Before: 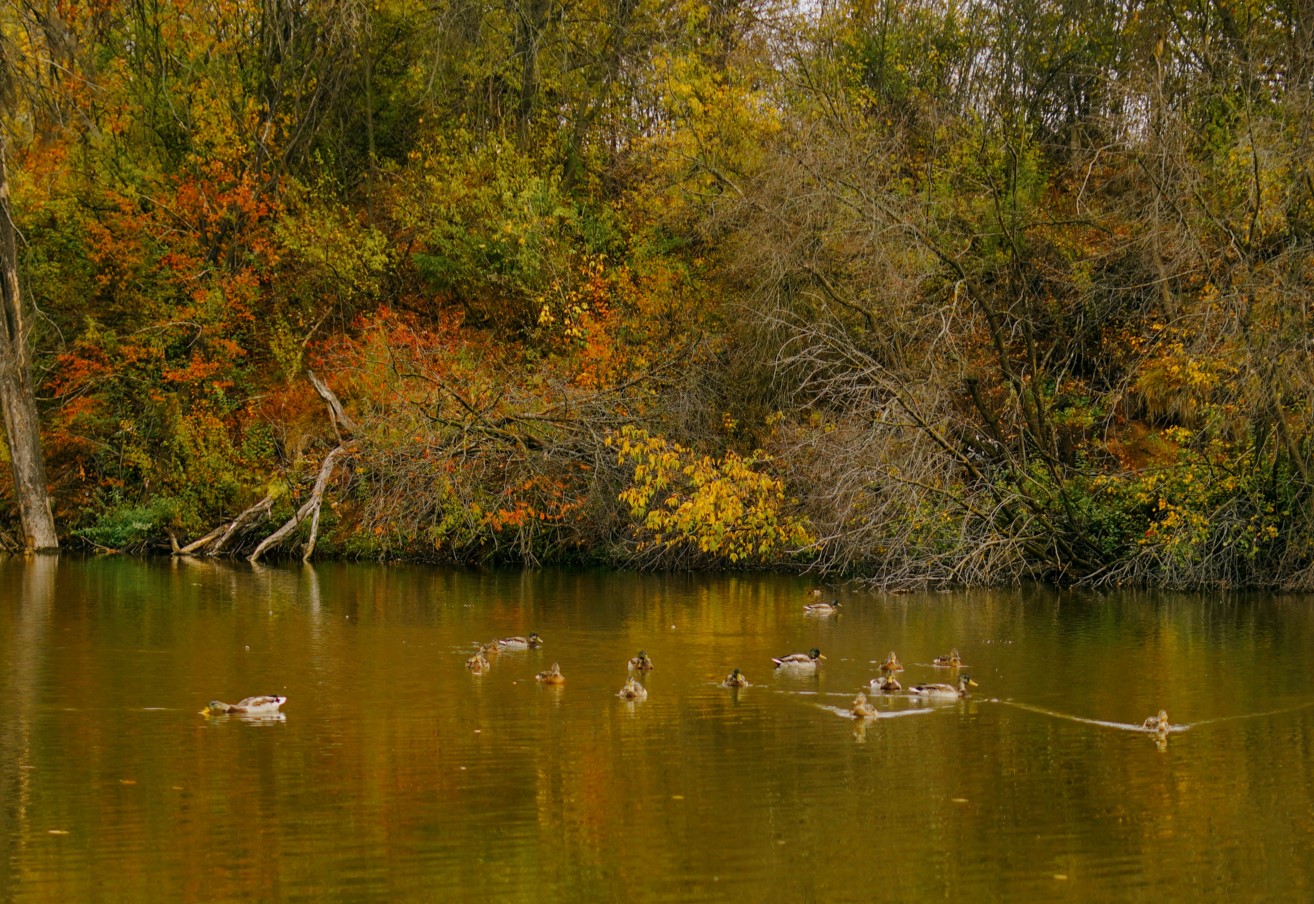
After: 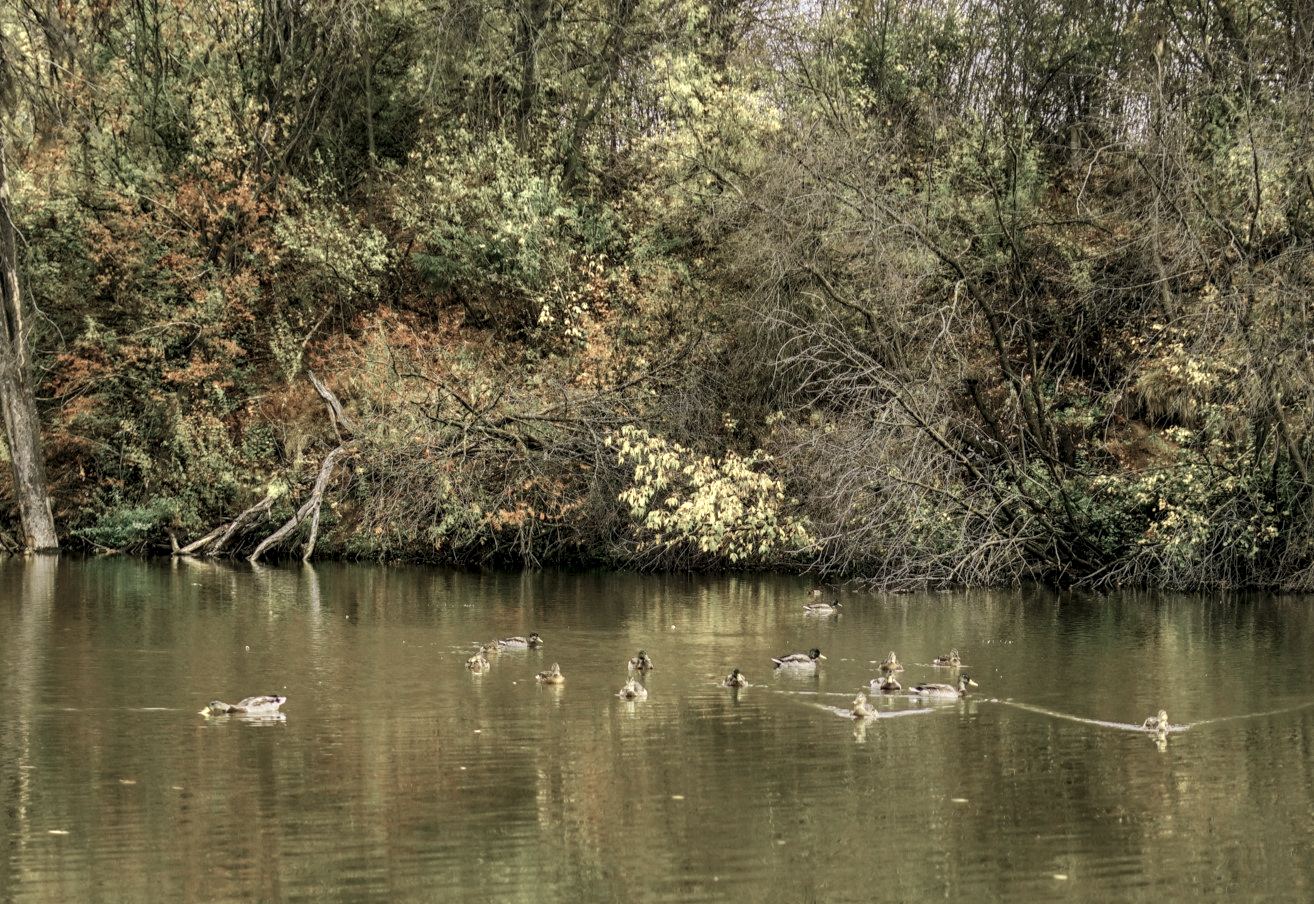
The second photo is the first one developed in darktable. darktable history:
color zones: curves: ch0 [(0.25, 0.667) (0.758, 0.368)]; ch1 [(0.215, 0.245) (0.761, 0.373)]; ch2 [(0.247, 0.554) (0.761, 0.436)]
local contrast: on, module defaults
